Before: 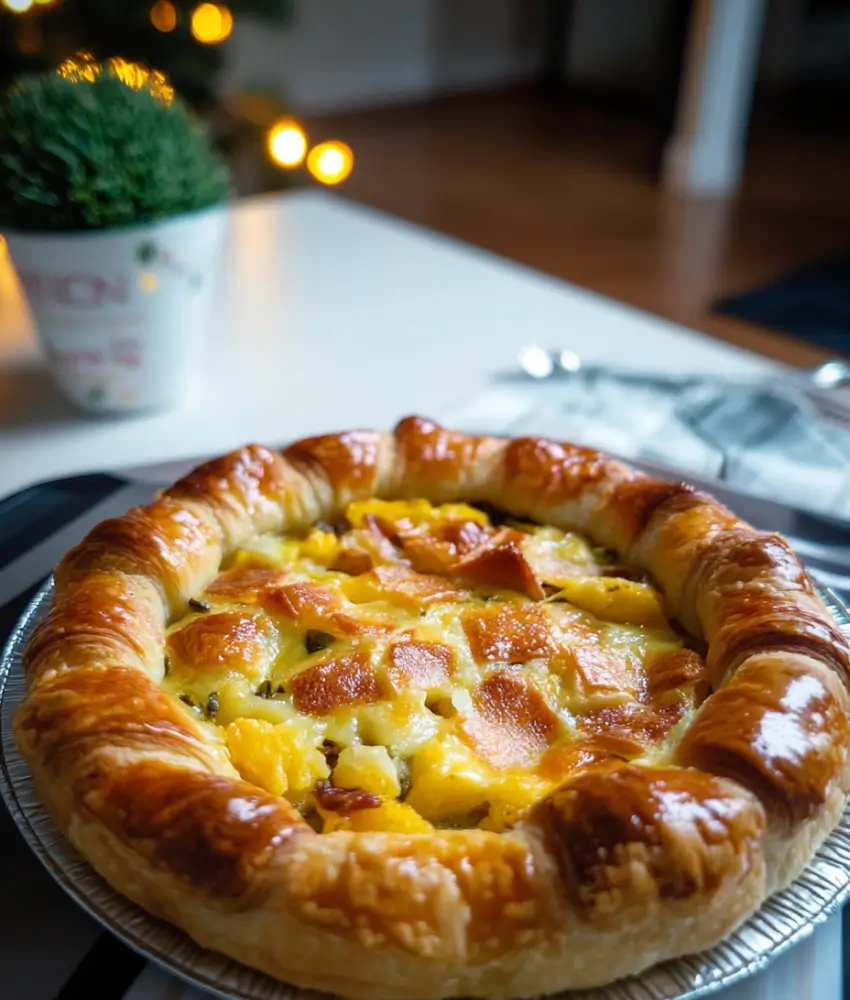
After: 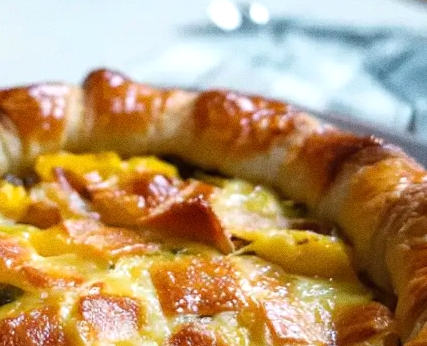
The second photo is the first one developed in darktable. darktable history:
crop: left 36.607%, top 34.735%, right 13.146%, bottom 30.611%
exposure: exposure 0.191 EV, compensate highlight preservation false
grain: coarseness 0.09 ISO
